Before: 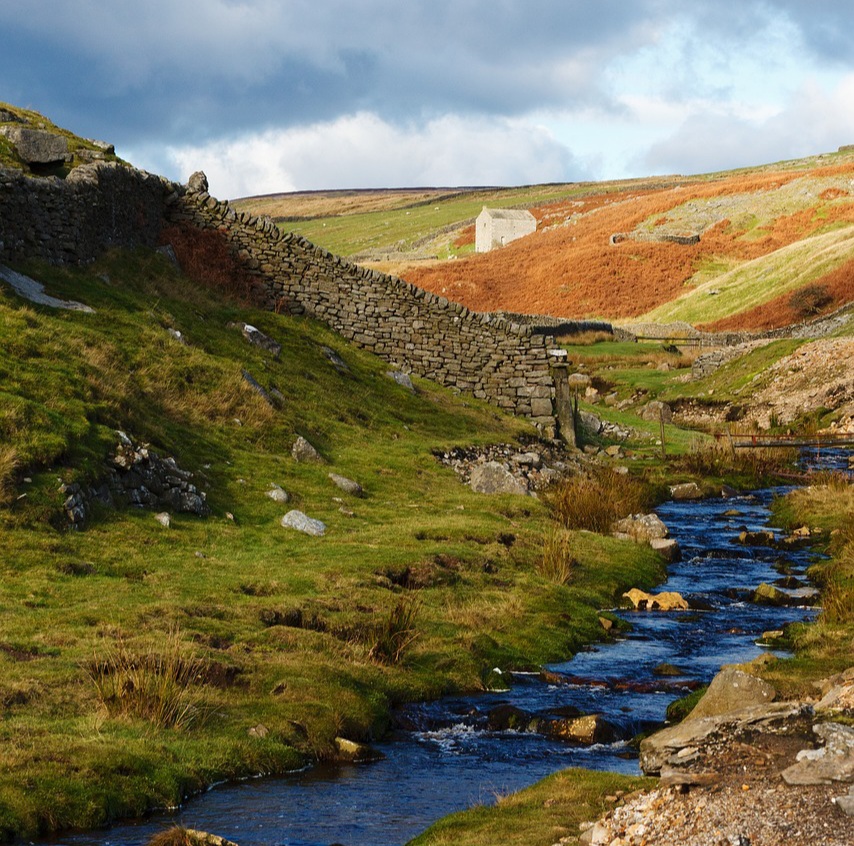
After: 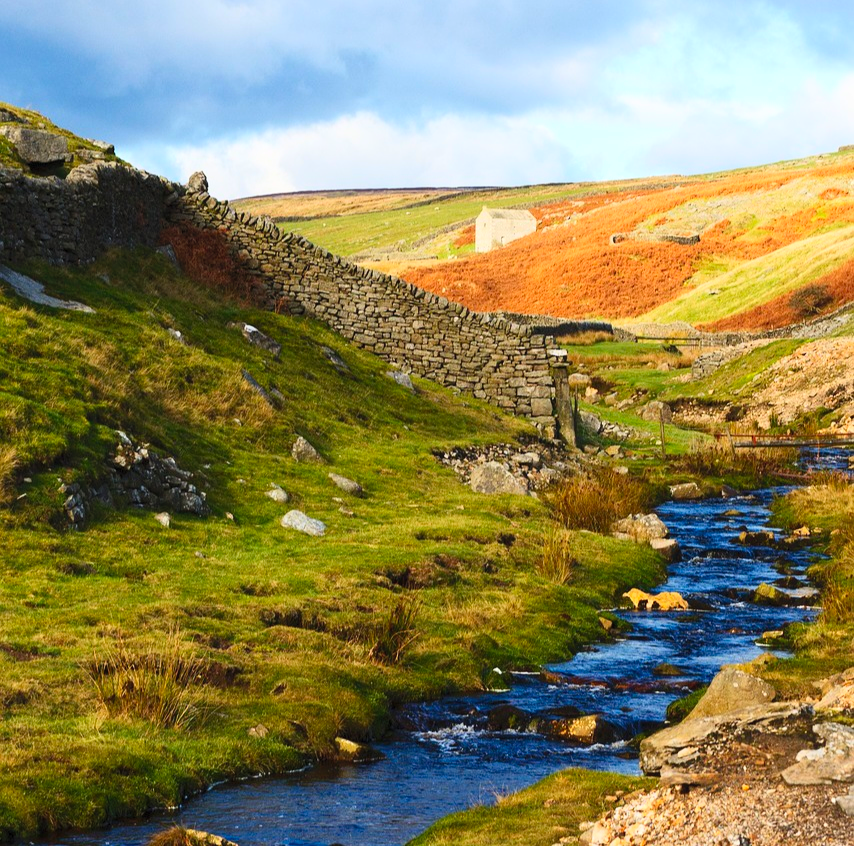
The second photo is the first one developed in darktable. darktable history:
contrast brightness saturation: contrast 0.24, brightness 0.248, saturation 0.387
